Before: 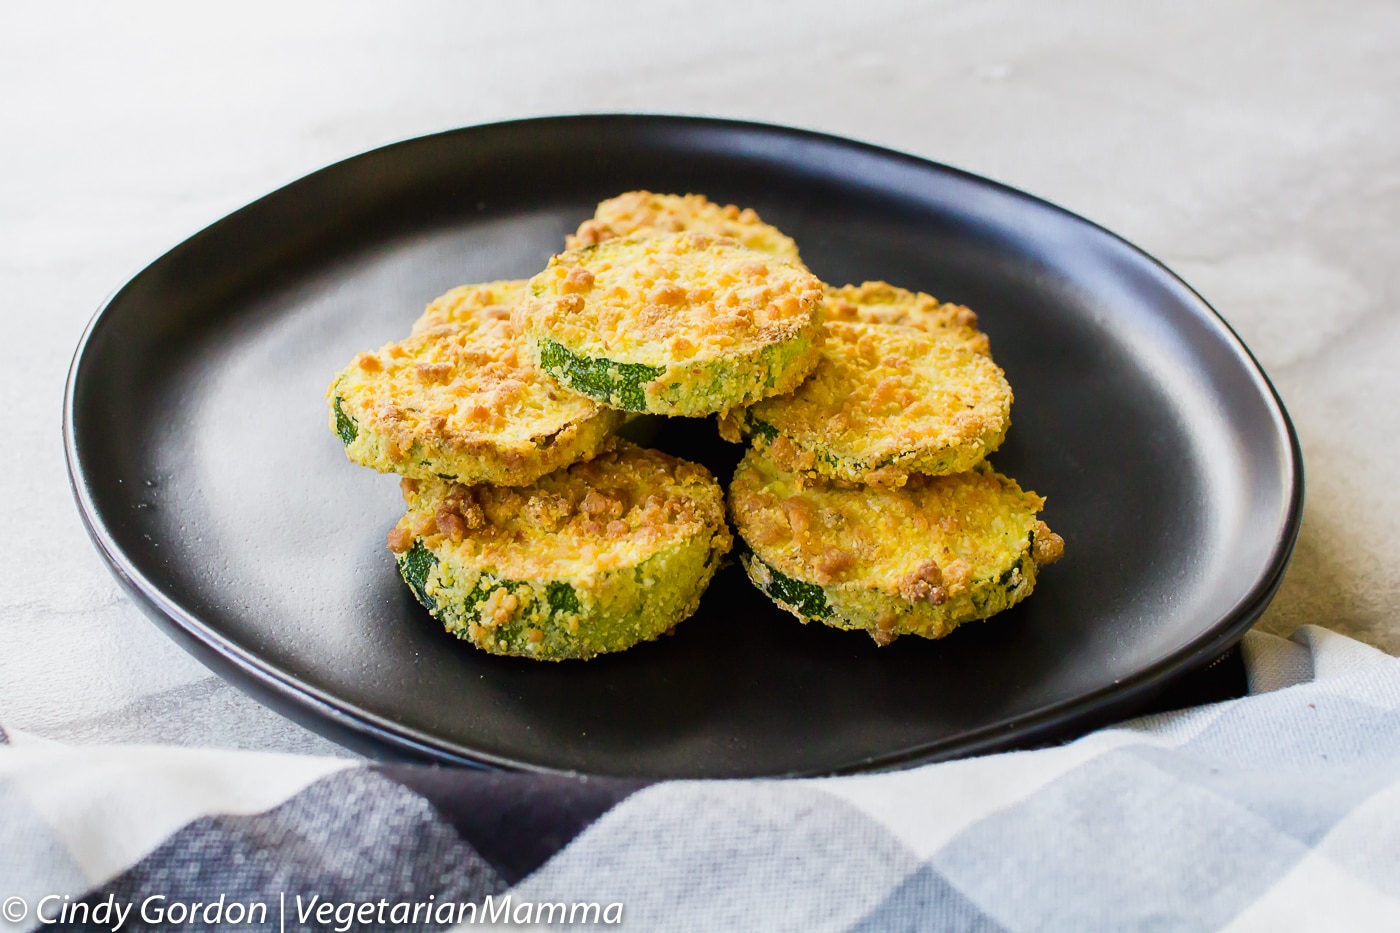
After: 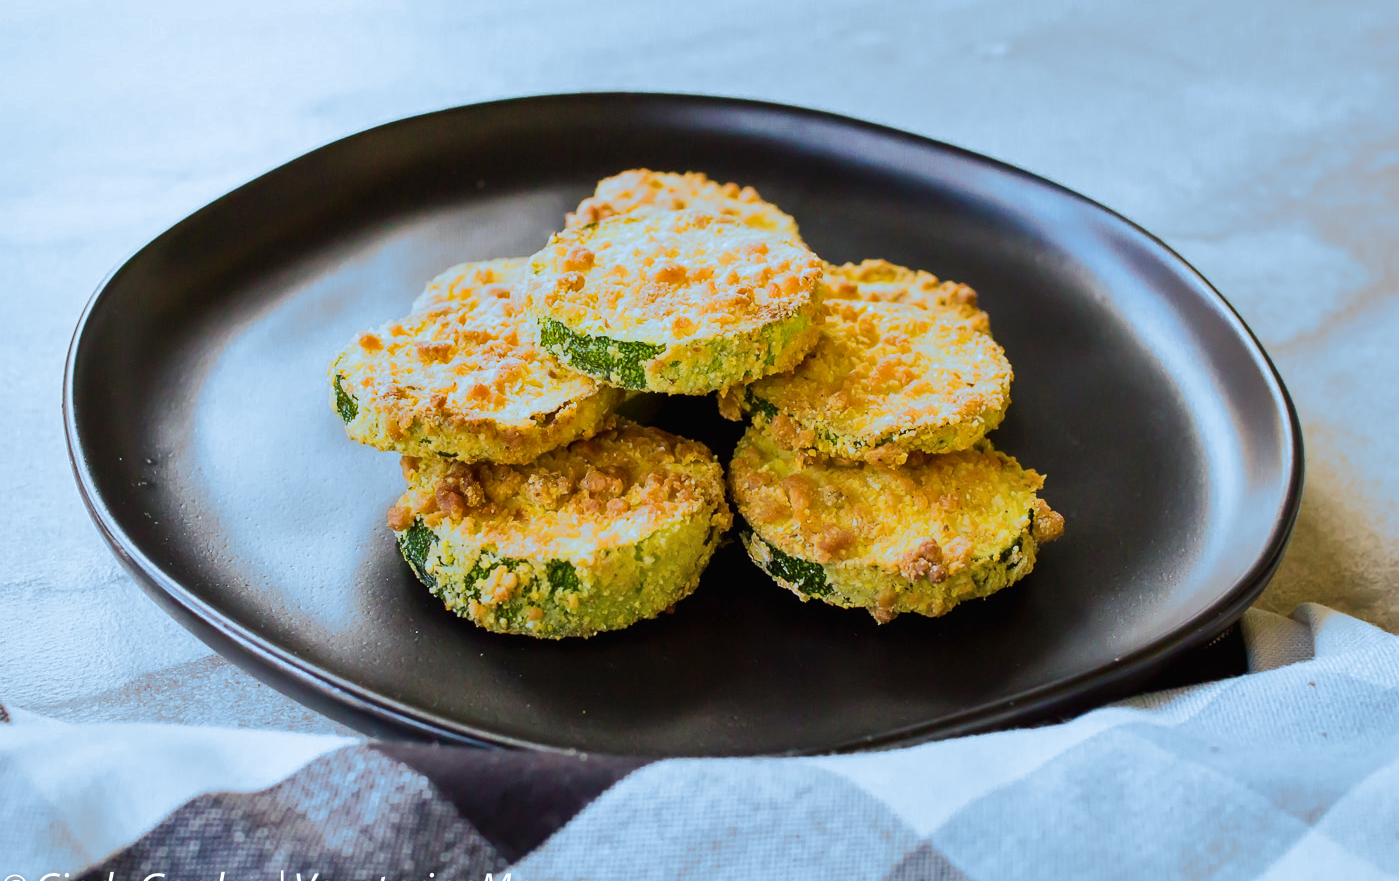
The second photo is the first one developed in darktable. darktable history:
shadows and highlights: shadows color adjustment 97.66%, soften with gaussian
crop and rotate: top 2.479%, bottom 3.018%
split-toning: shadows › hue 351.18°, shadows › saturation 0.86, highlights › hue 218.82°, highlights › saturation 0.73, balance -19.167
